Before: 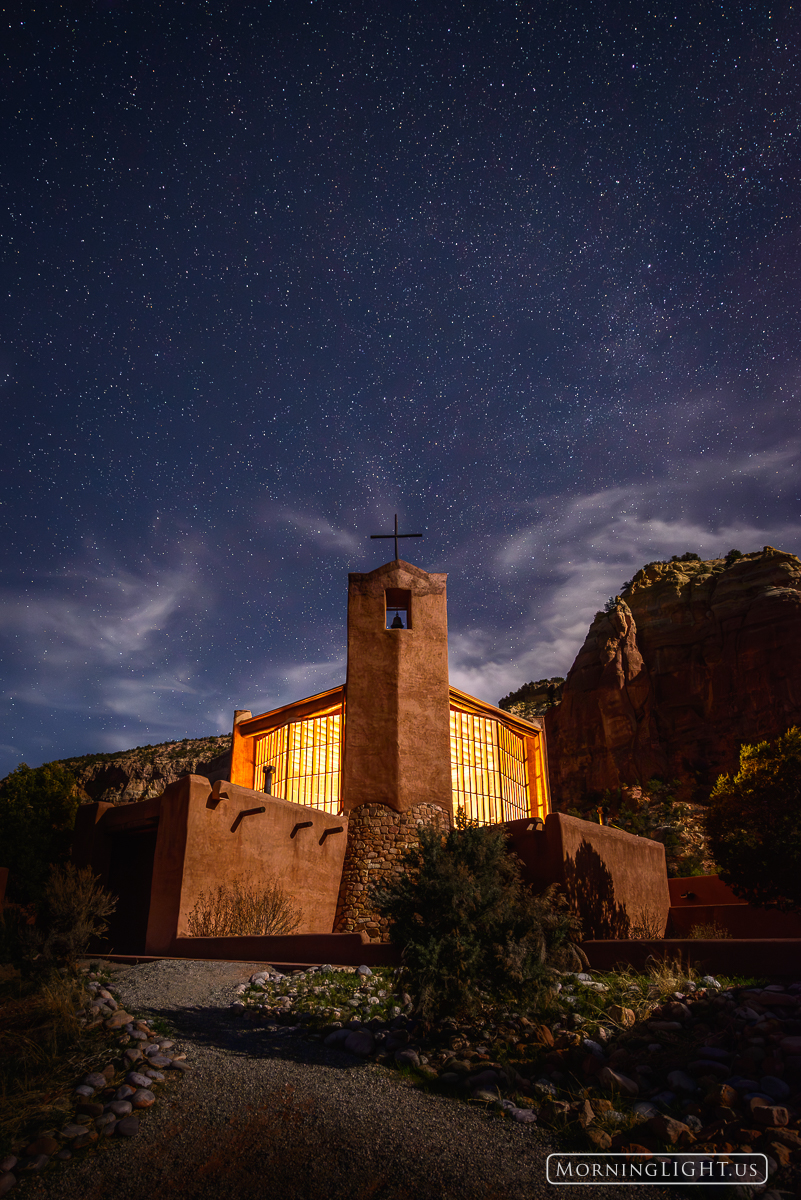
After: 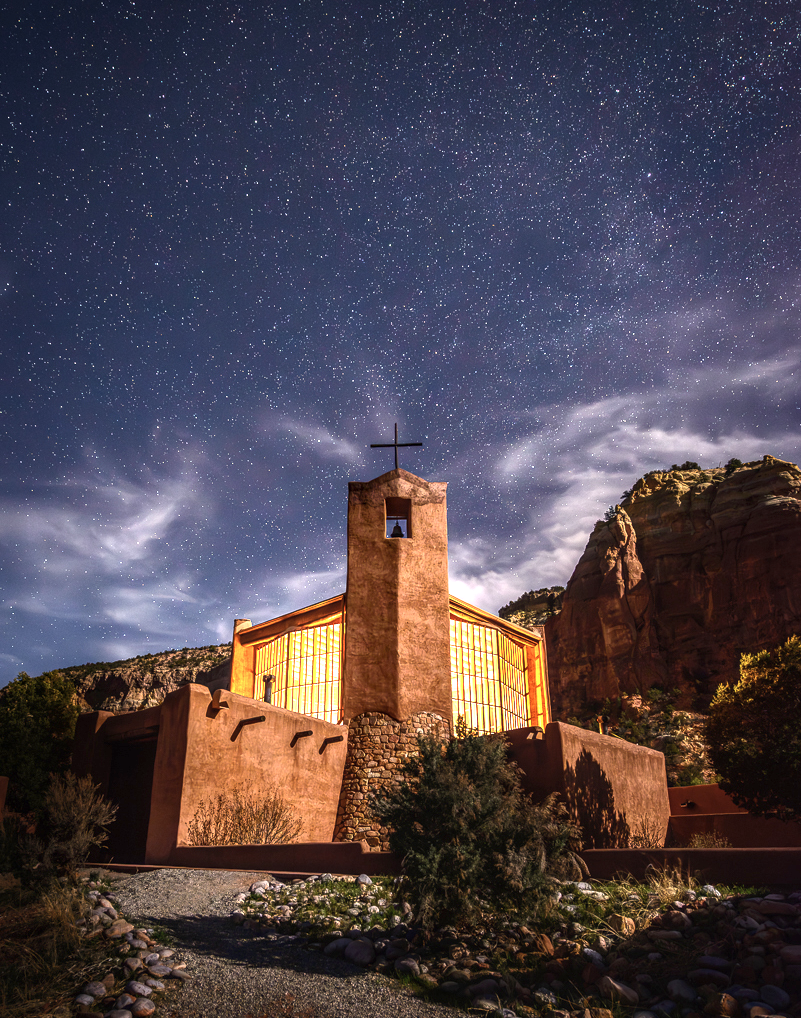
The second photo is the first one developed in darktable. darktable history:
contrast brightness saturation: contrast 0.106, saturation -0.165
crop: top 7.603%, bottom 7.539%
exposure: black level correction 0, exposure 1.2 EV, compensate exposure bias true, compensate highlight preservation false
local contrast: on, module defaults
